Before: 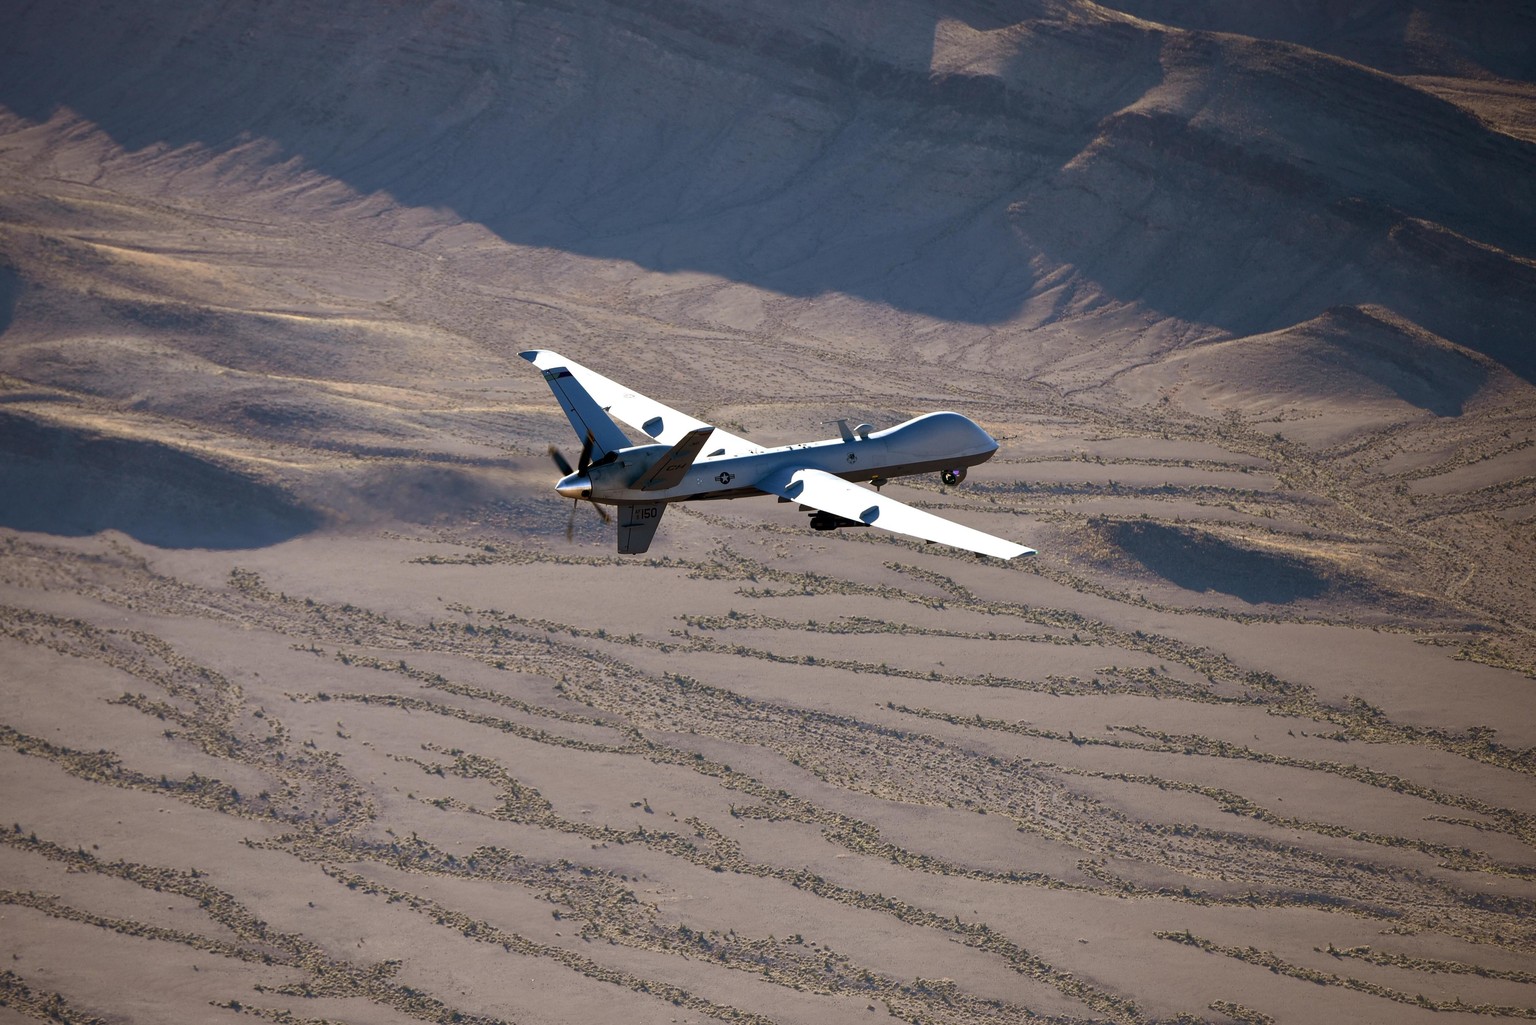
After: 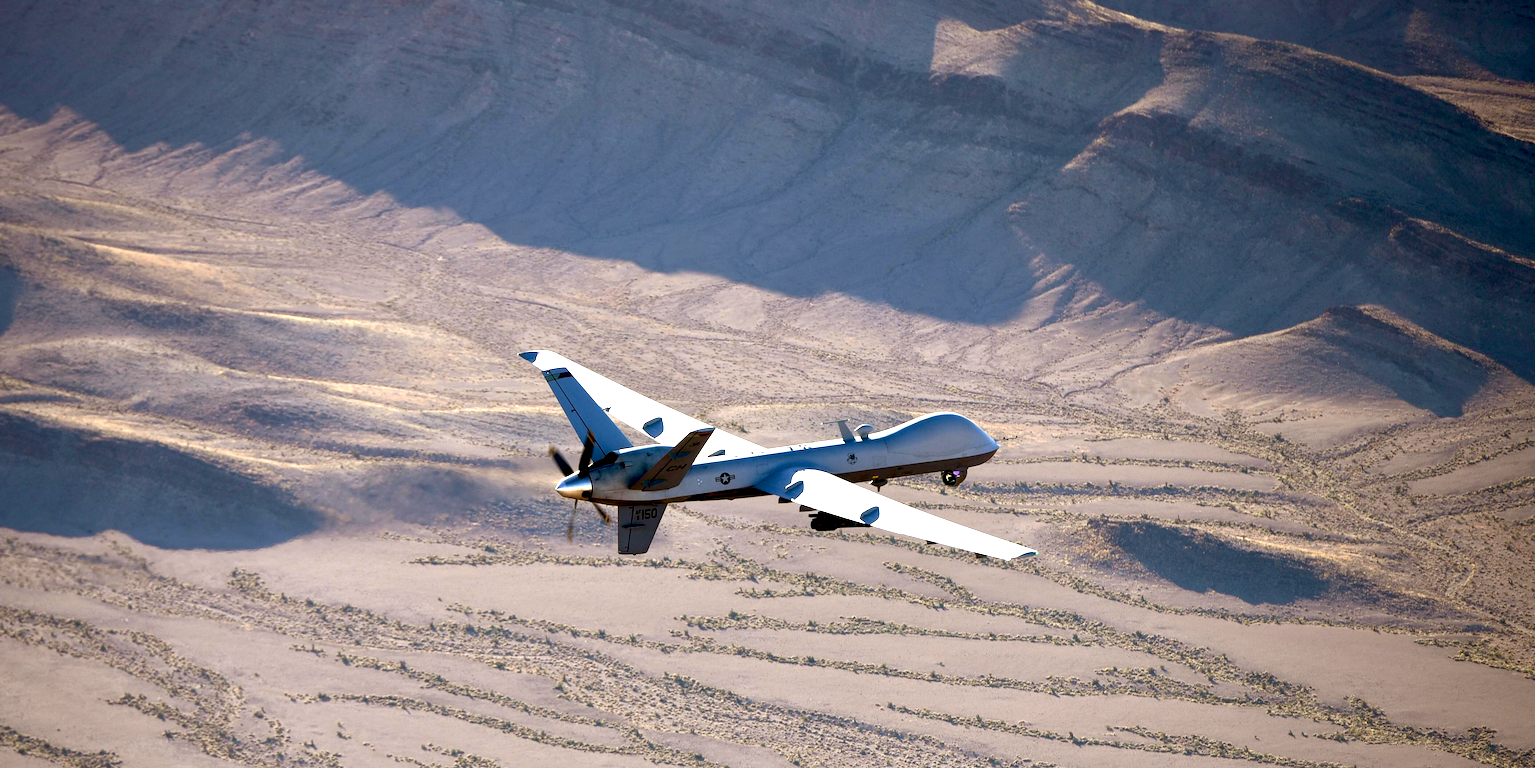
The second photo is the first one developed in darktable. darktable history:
exposure: black level correction 0.01, exposure 1 EV, compensate highlight preservation false
crop: bottom 24.967%
